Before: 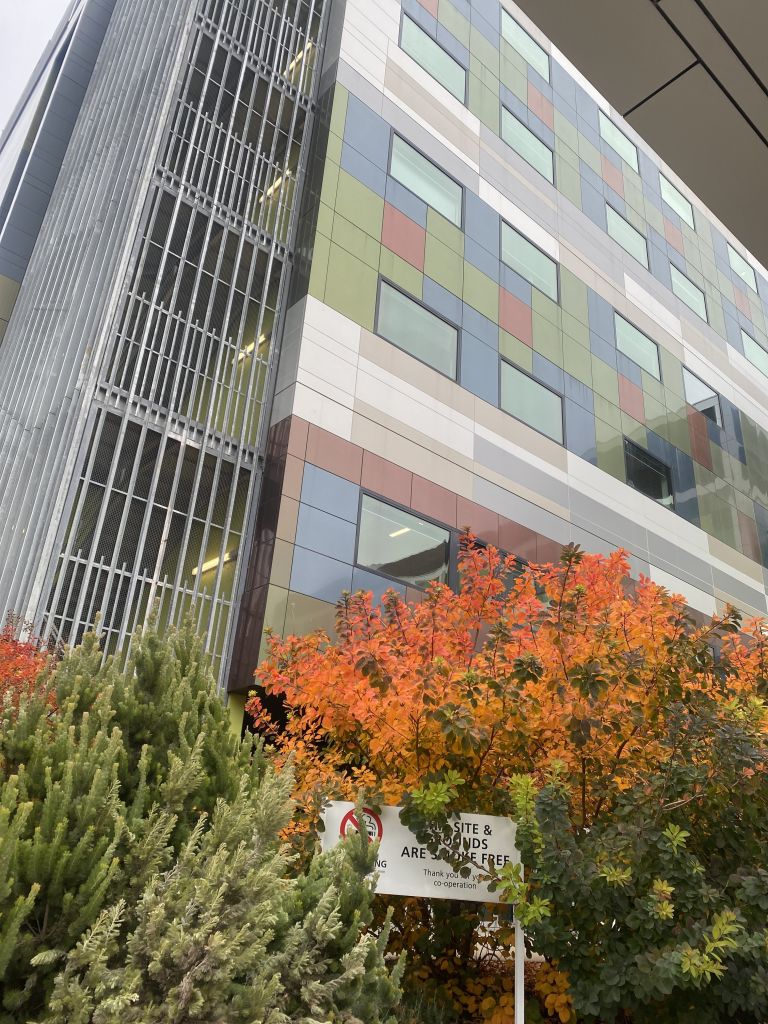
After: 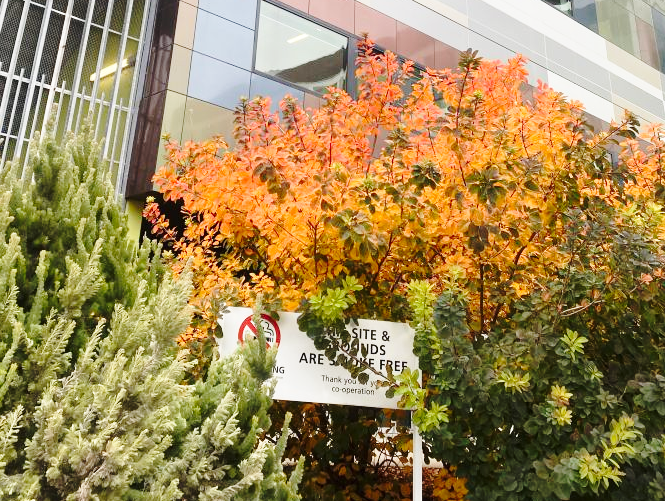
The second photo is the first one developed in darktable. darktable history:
base curve: curves: ch0 [(0, 0) (0.032, 0.037) (0.105, 0.228) (0.435, 0.76) (0.856, 0.983) (1, 1)], preserve colors none
crop and rotate: left 13.315%, top 48.279%, bottom 2.758%
